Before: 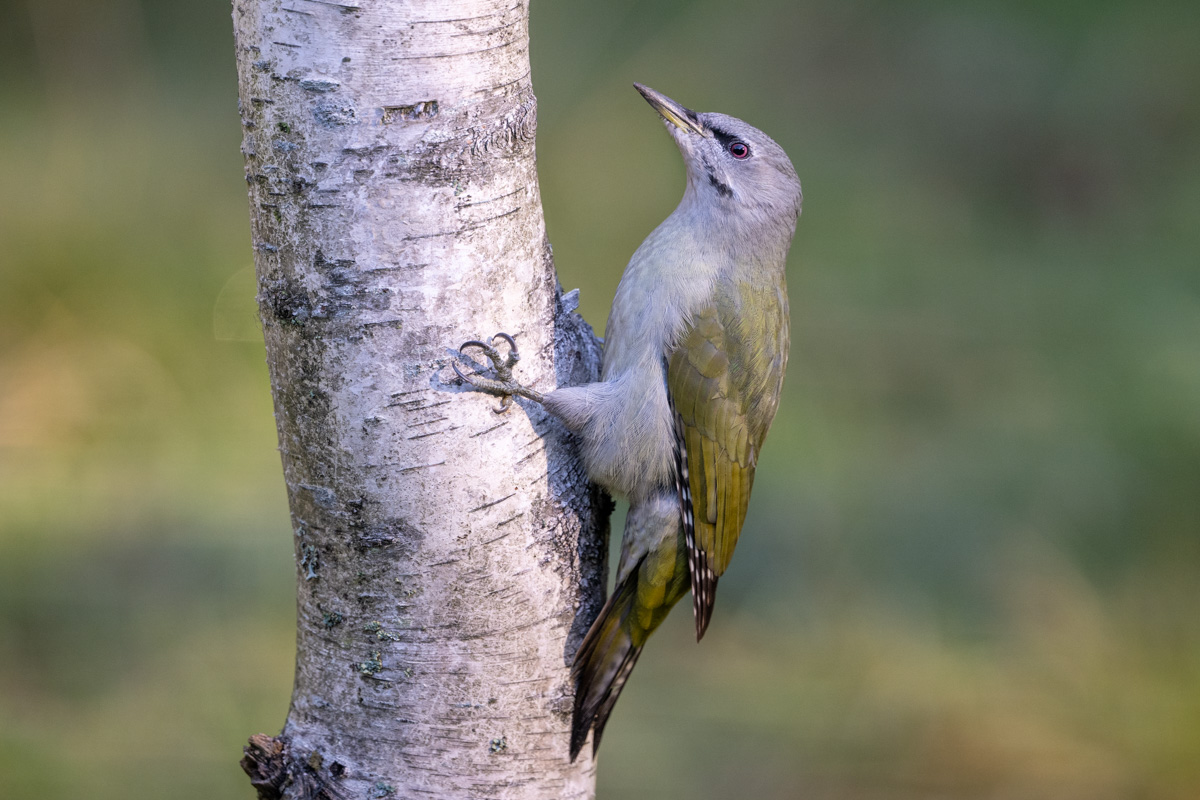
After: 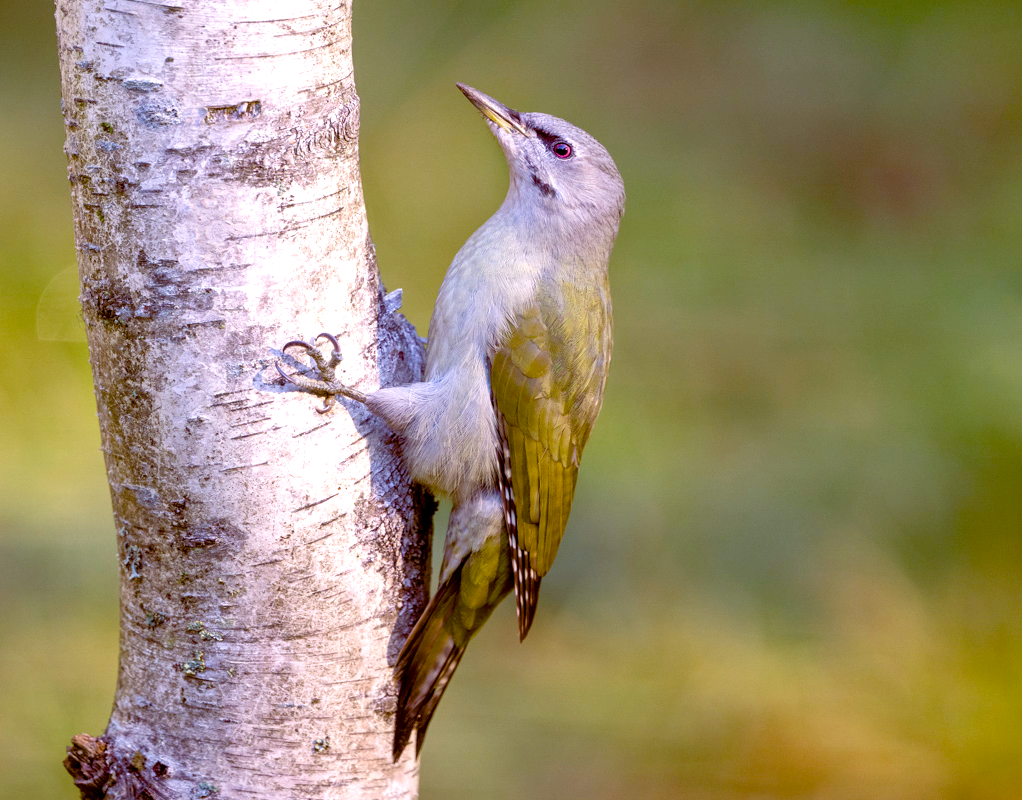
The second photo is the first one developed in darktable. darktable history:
crop and rotate: left 14.775%
exposure: exposure 0.509 EV, compensate exposure bias true, compensate highlight preservation false
color balance rgb: highlights gain › chroma 1.124%, highlights gain › hue 69.24°, global offset › chroma 0.408%, global offset › hue 31.32°, linear chroma grading › global chroma 15.546%, perceptual saturation grading › global saturation 20%, perceptual saturation grading › highlights -25.909%, perceptual saturation grading › shadows 49.424%
